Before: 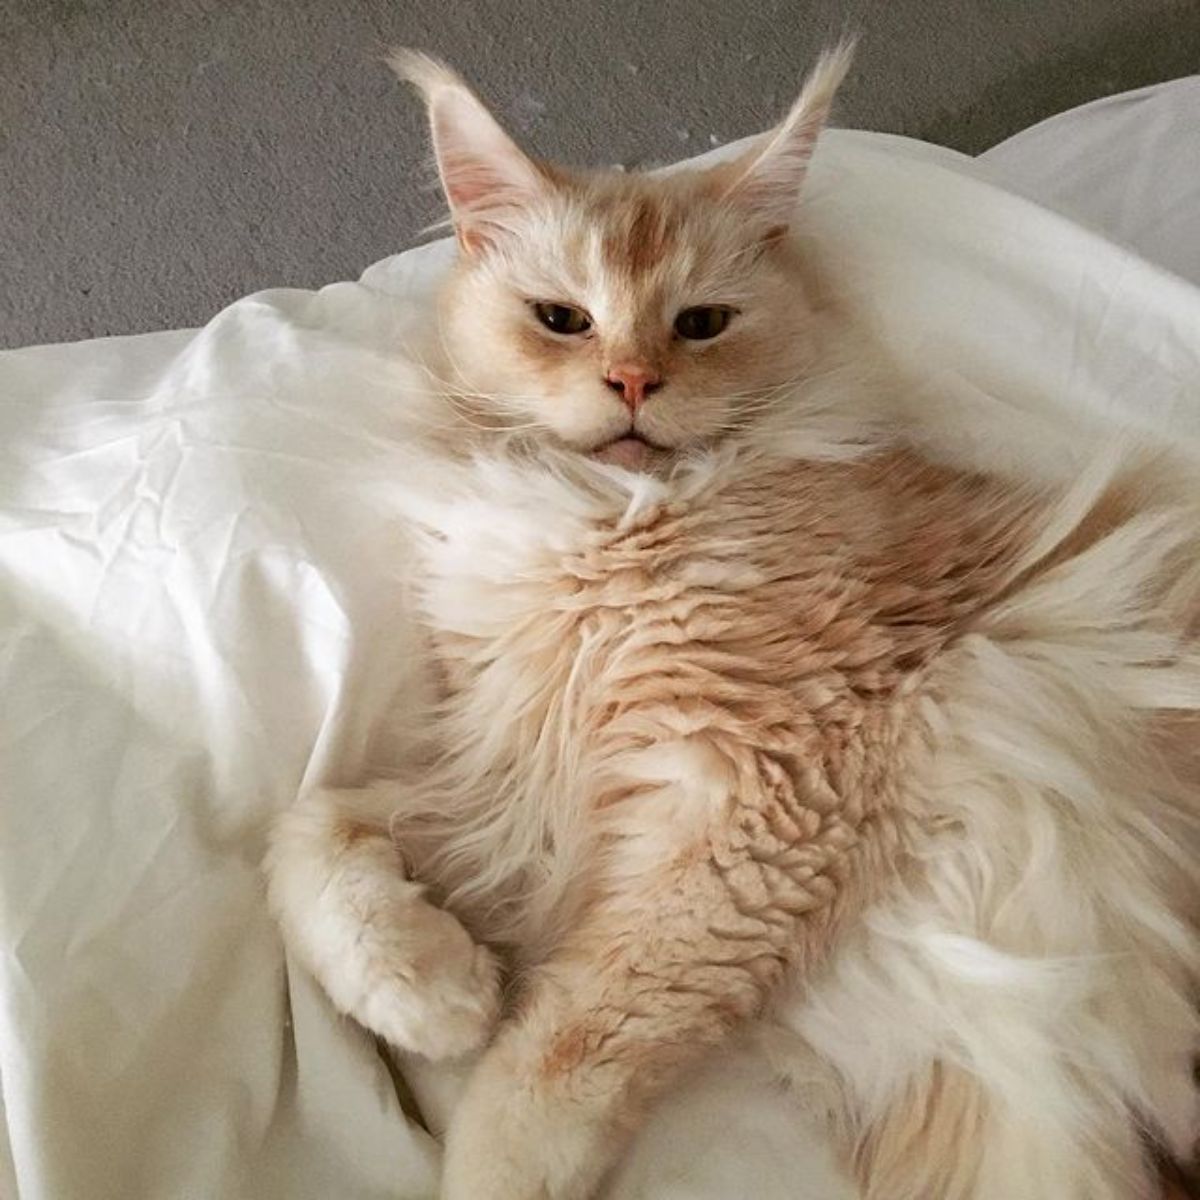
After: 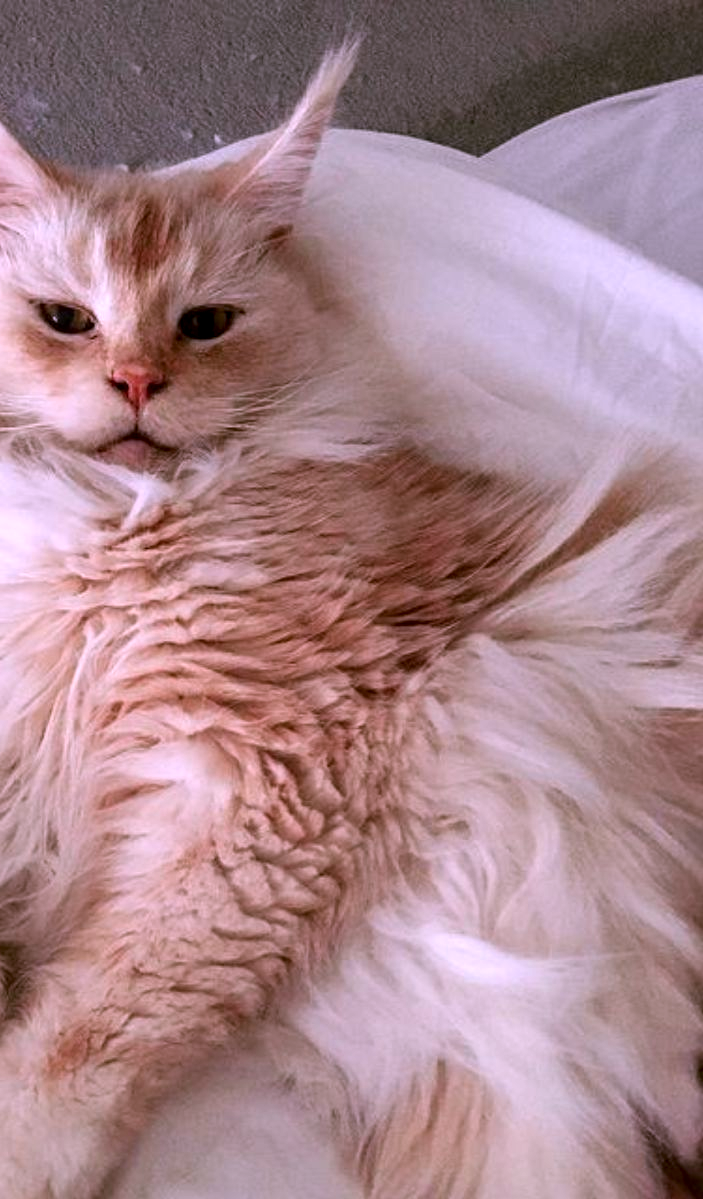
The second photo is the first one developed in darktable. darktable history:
color correction: highlights a* 15.03, highlights b* -25.07
local contrast: detail 130%
contrast brightness saturation: contrast 0.04, saturation 0.16
crop: left 41.402%
